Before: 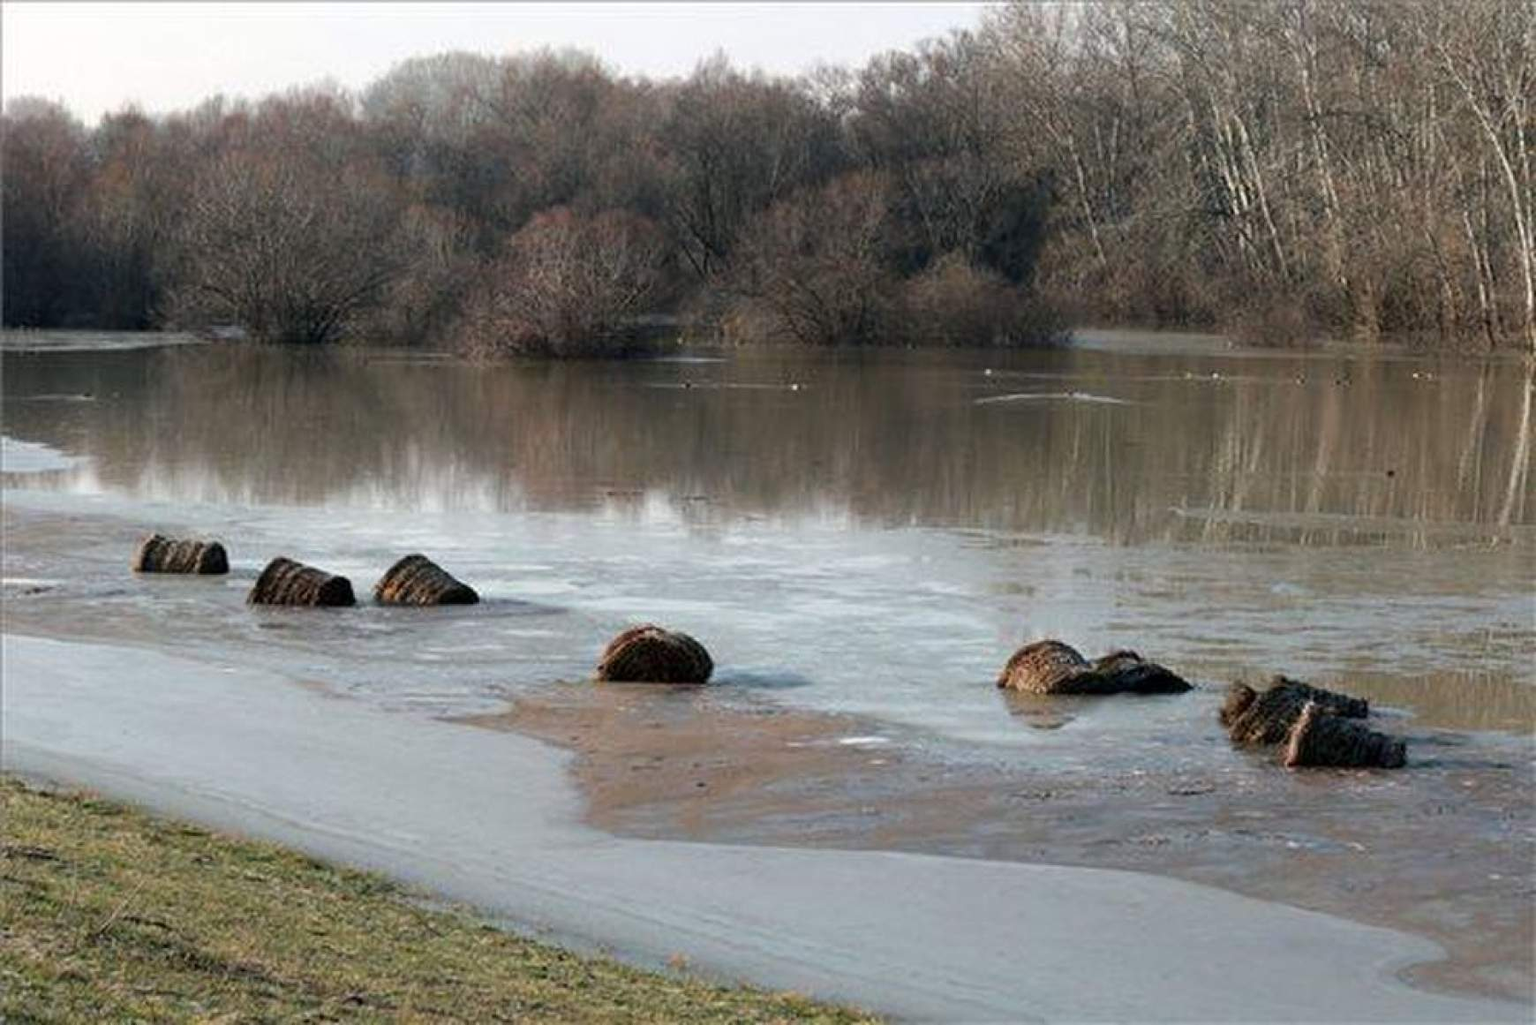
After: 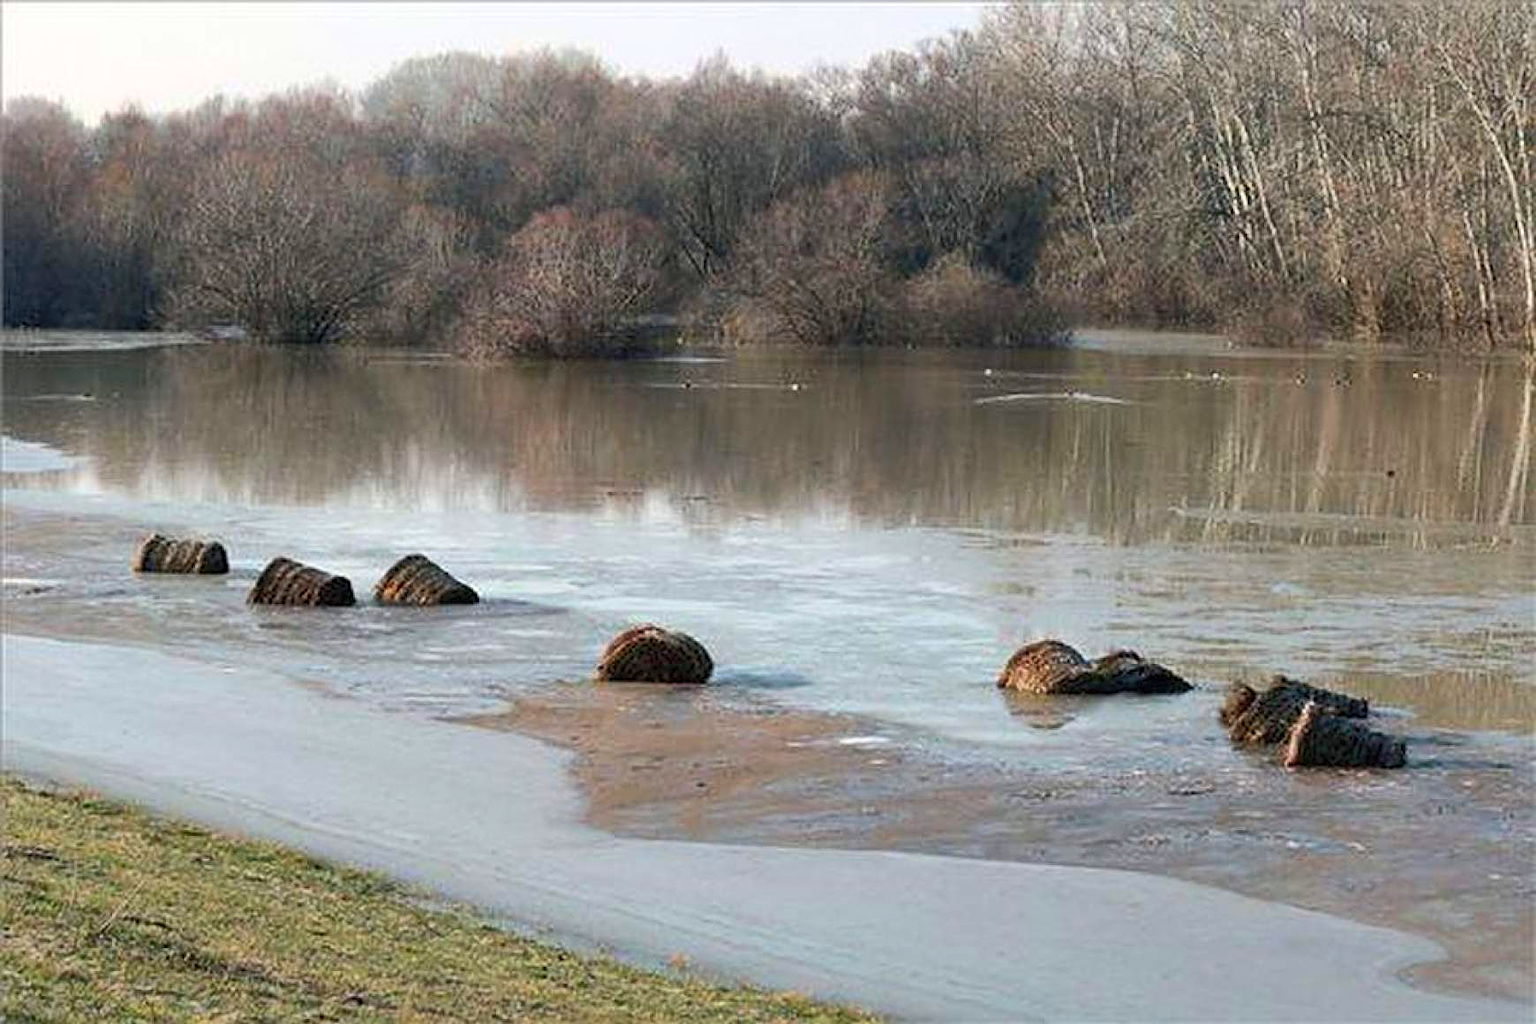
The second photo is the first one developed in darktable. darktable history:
shadows and highlights: on, module defaults
contrast brightness saturation: contrast 0.198, brightness 0.163, saturation 0.226
sharpen: on, module defaults
